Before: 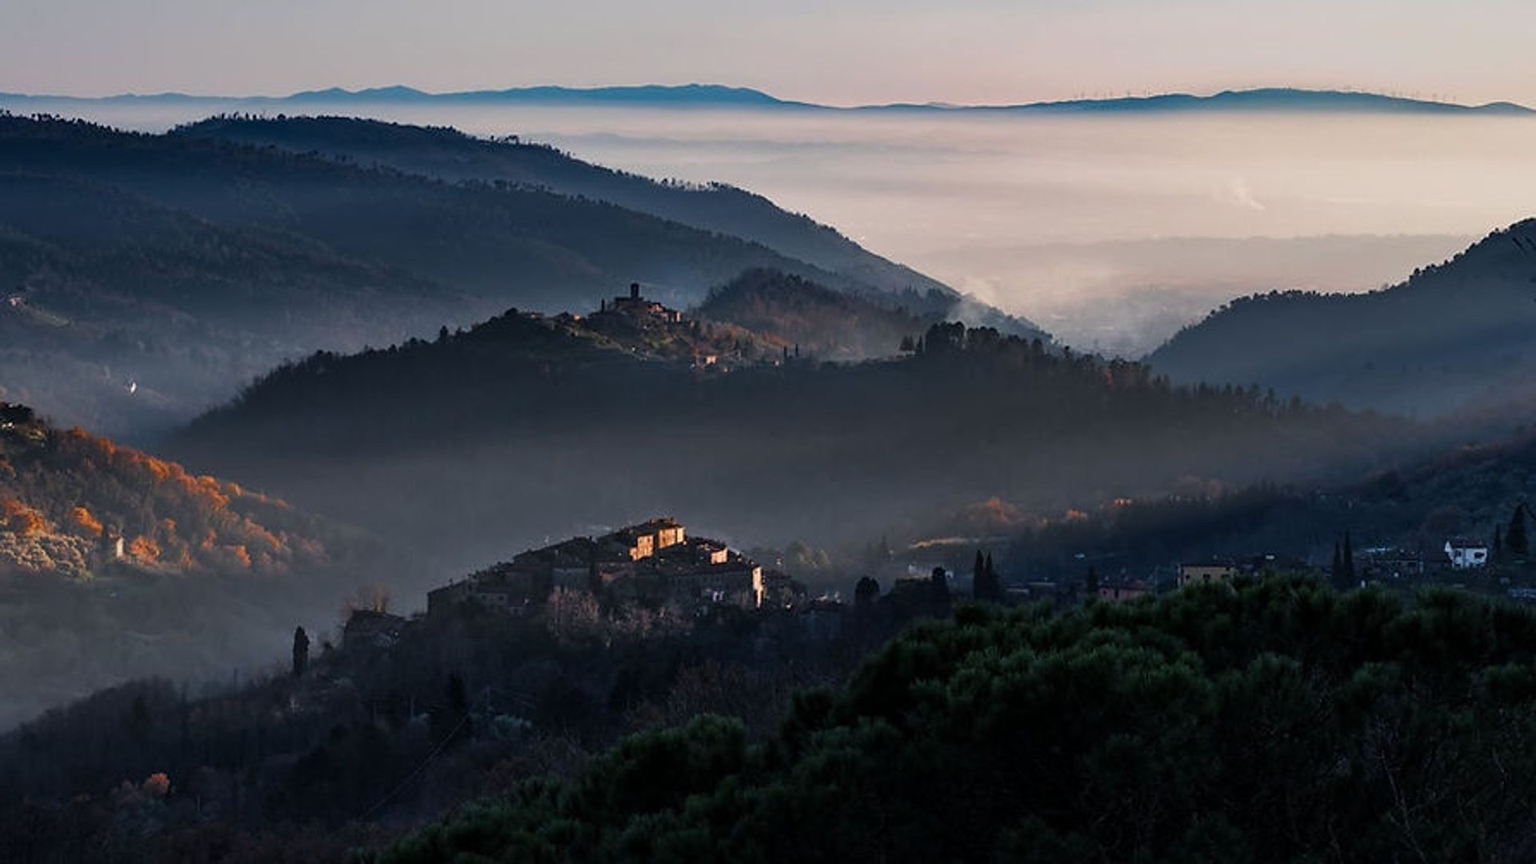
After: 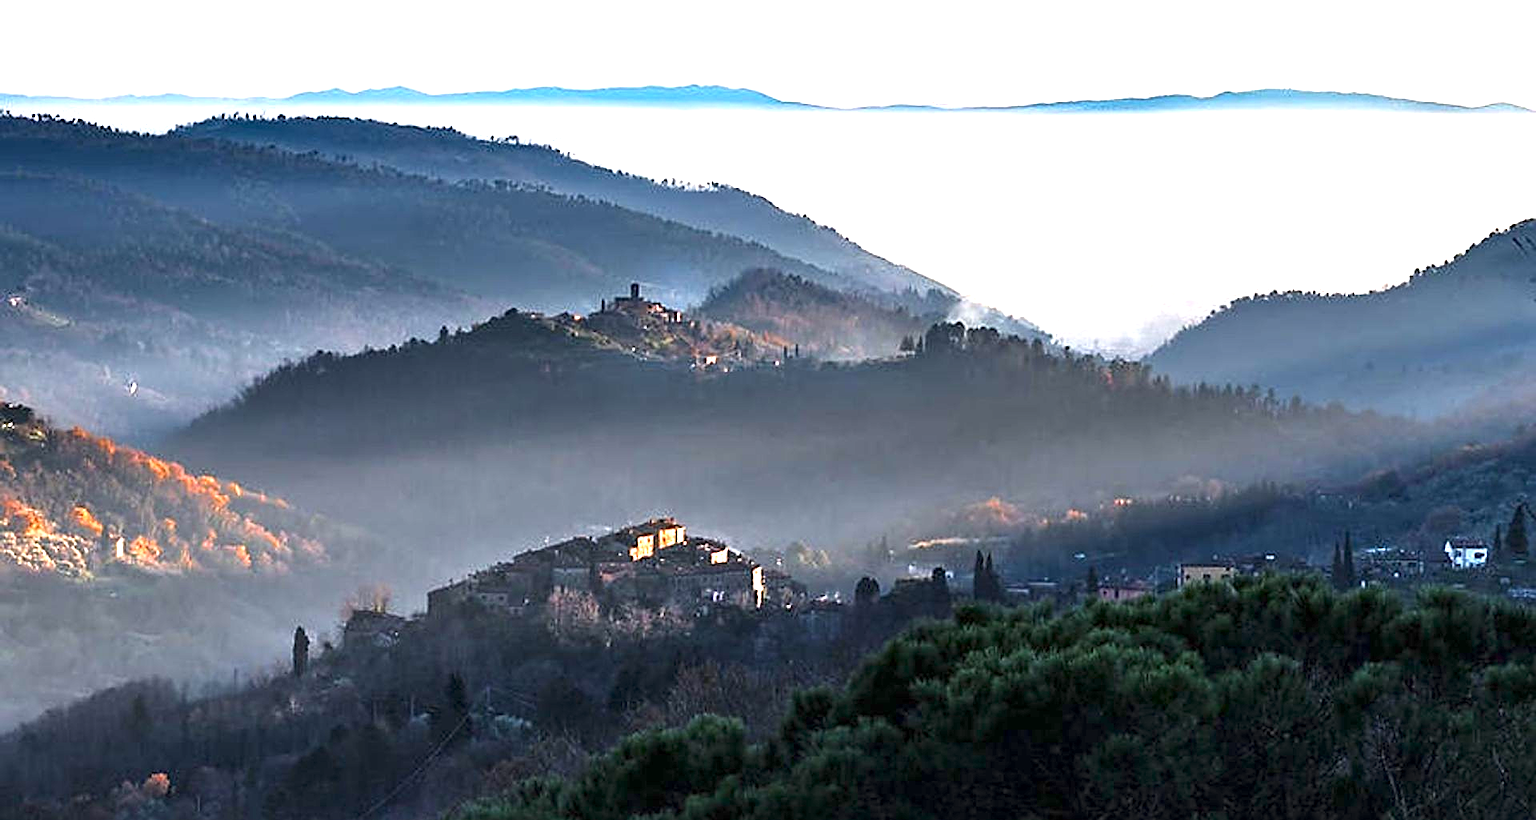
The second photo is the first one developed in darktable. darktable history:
sharpen: on, module defaults
exposure: exposure 2.003 EV, compensate exposure bias true, compensate highlight preservation false
crop and rotate: top 0.005%, bottom 5.018%
